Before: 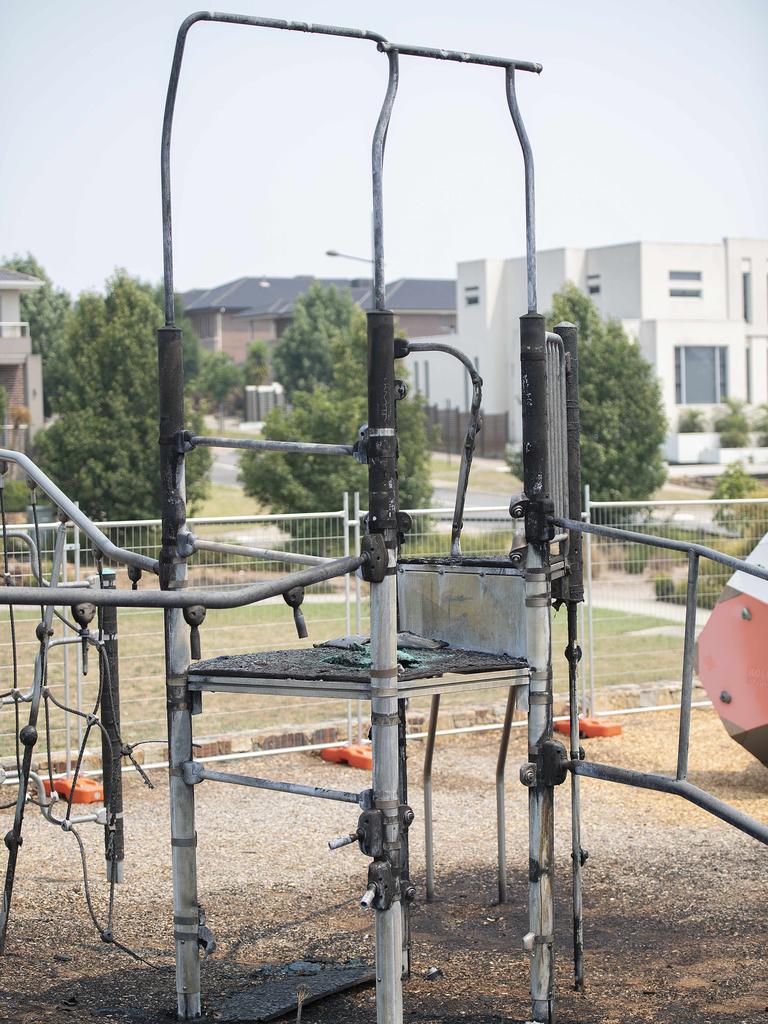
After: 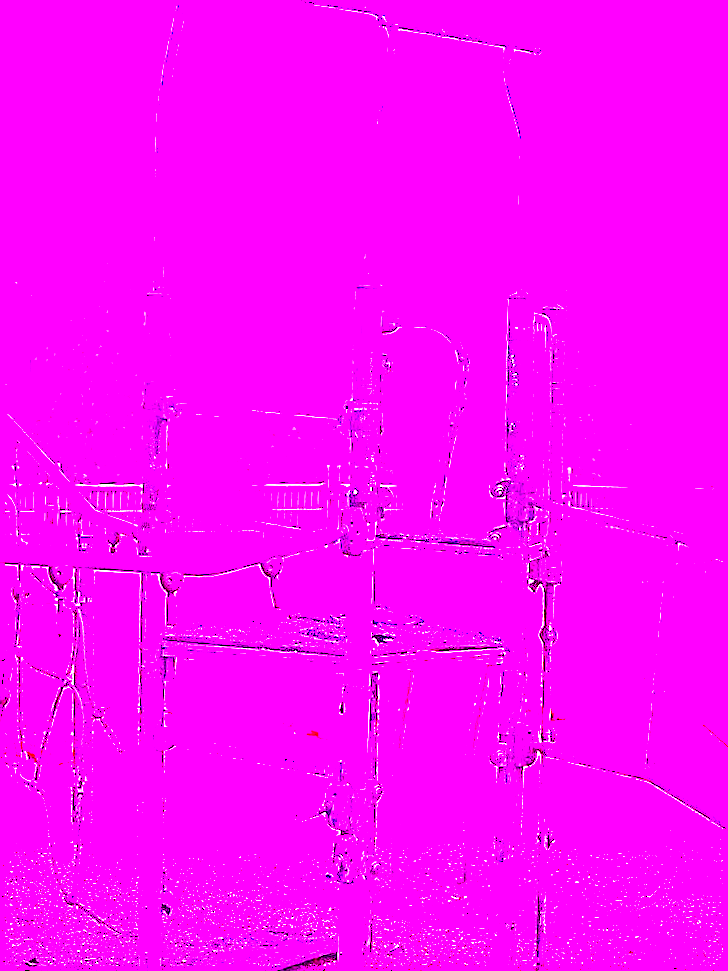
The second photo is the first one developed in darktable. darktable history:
color correction: highlights a* 12.23, highlights b* 5.41
crop and rotate: angle -2.38°
white balance: red 8, blue 8
sharpen: on, module defaults
